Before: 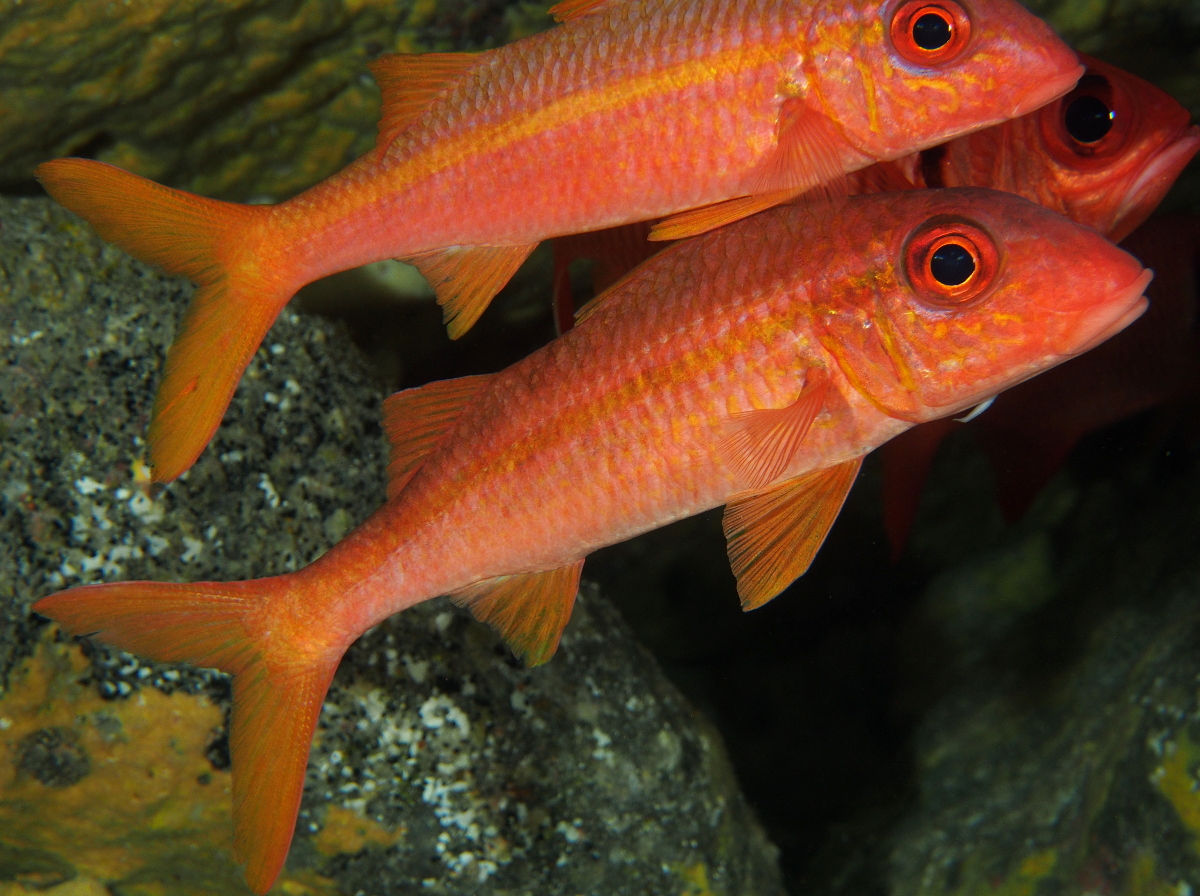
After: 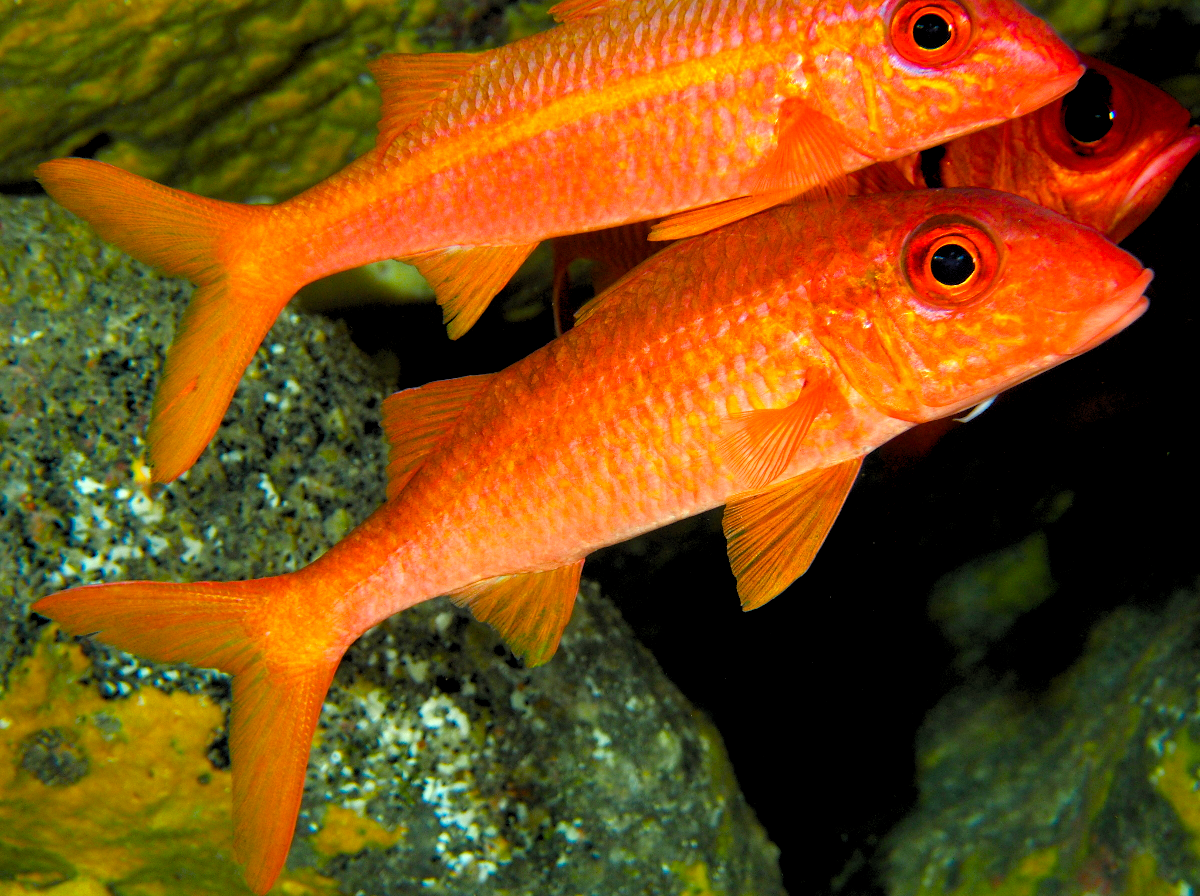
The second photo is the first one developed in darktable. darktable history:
color balance rgb: linear chroma grading › global chroma 18.9%, perceptual saturation grading › global saturation 20%, perceptual saturation grading › highlights -25%, perceptual saturation grading › shadows 50%, global vibrance 18.93%
rgb levels: levels [[0.013, 0.434, 0.89], [0, 0.5, 1], [0, 0.5, 1]]
exposure: black level correction -0.002, exposure 0.708 EV, compensate exposure bias true, compensate highlight preservation false
